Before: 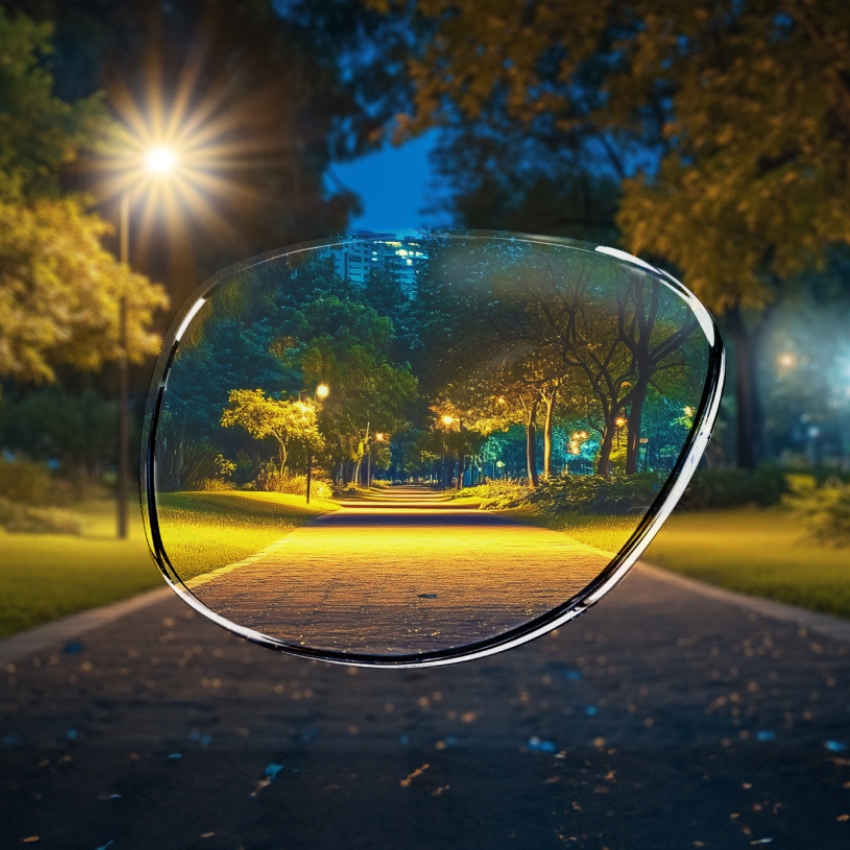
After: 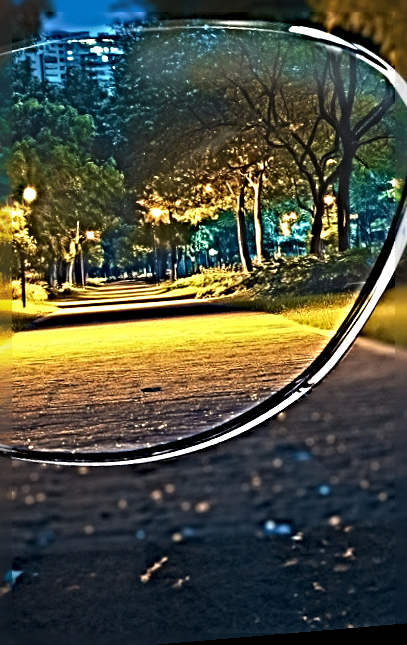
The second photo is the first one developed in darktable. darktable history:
sharpen: radius 6.3, amount 1.8, threshold 0
white balance: emerald 1
crop: left 35.432%, top 26.233%, right 20.145%, bottom 3.432%
rotate and perspective: rotation -4.86°, automatic cropping off
